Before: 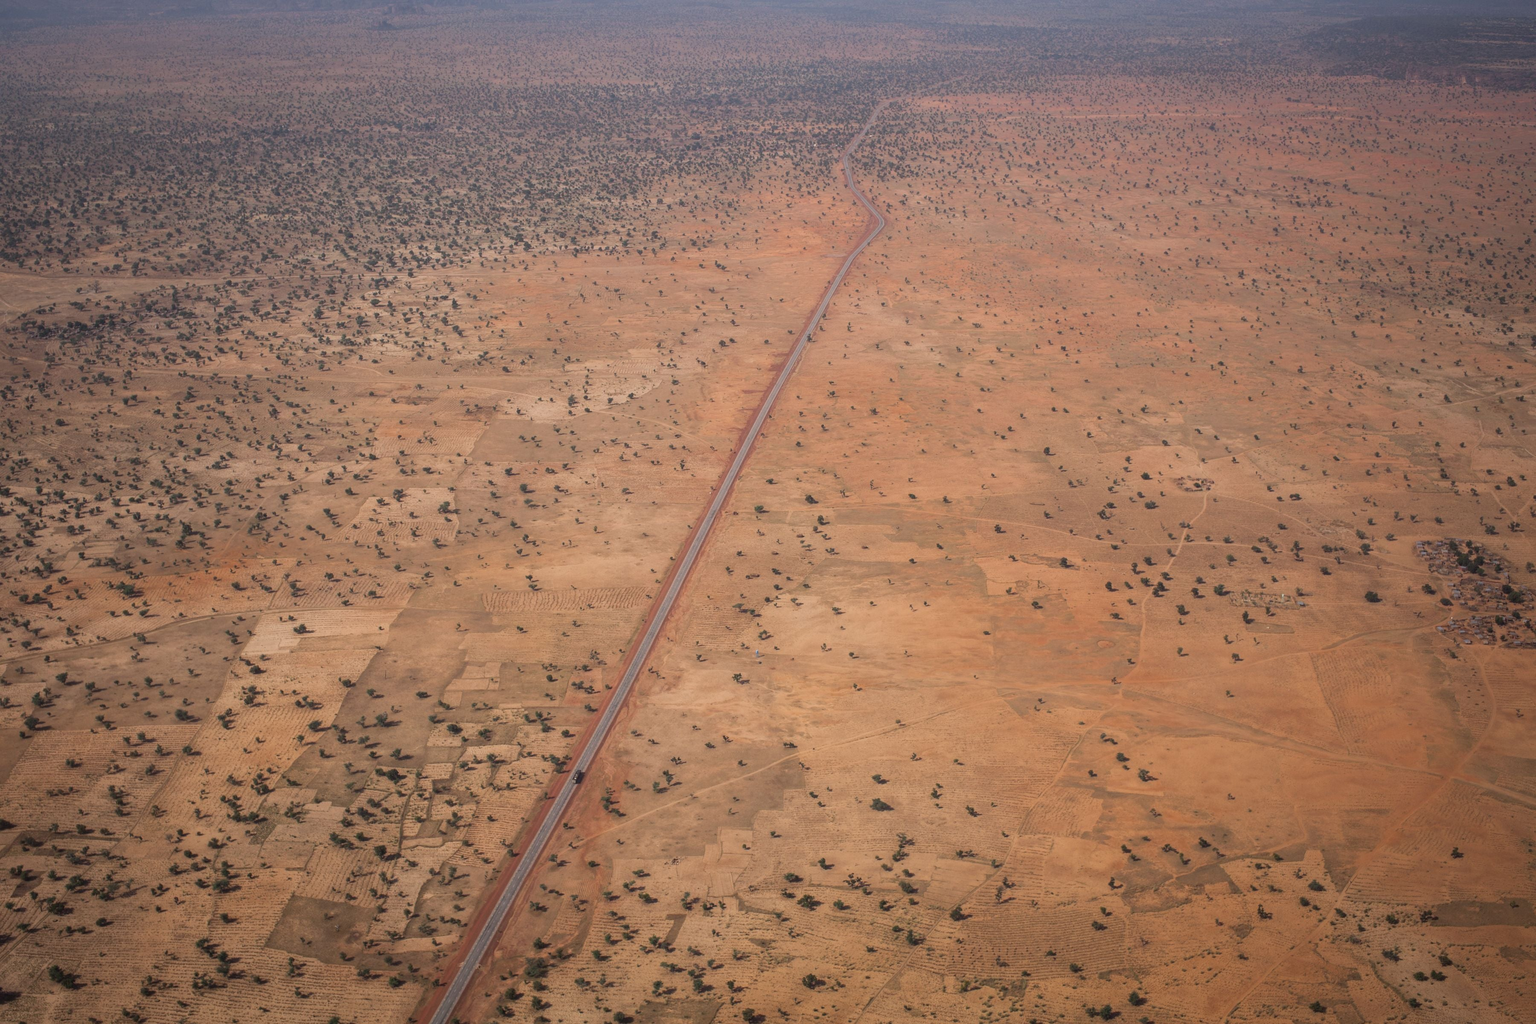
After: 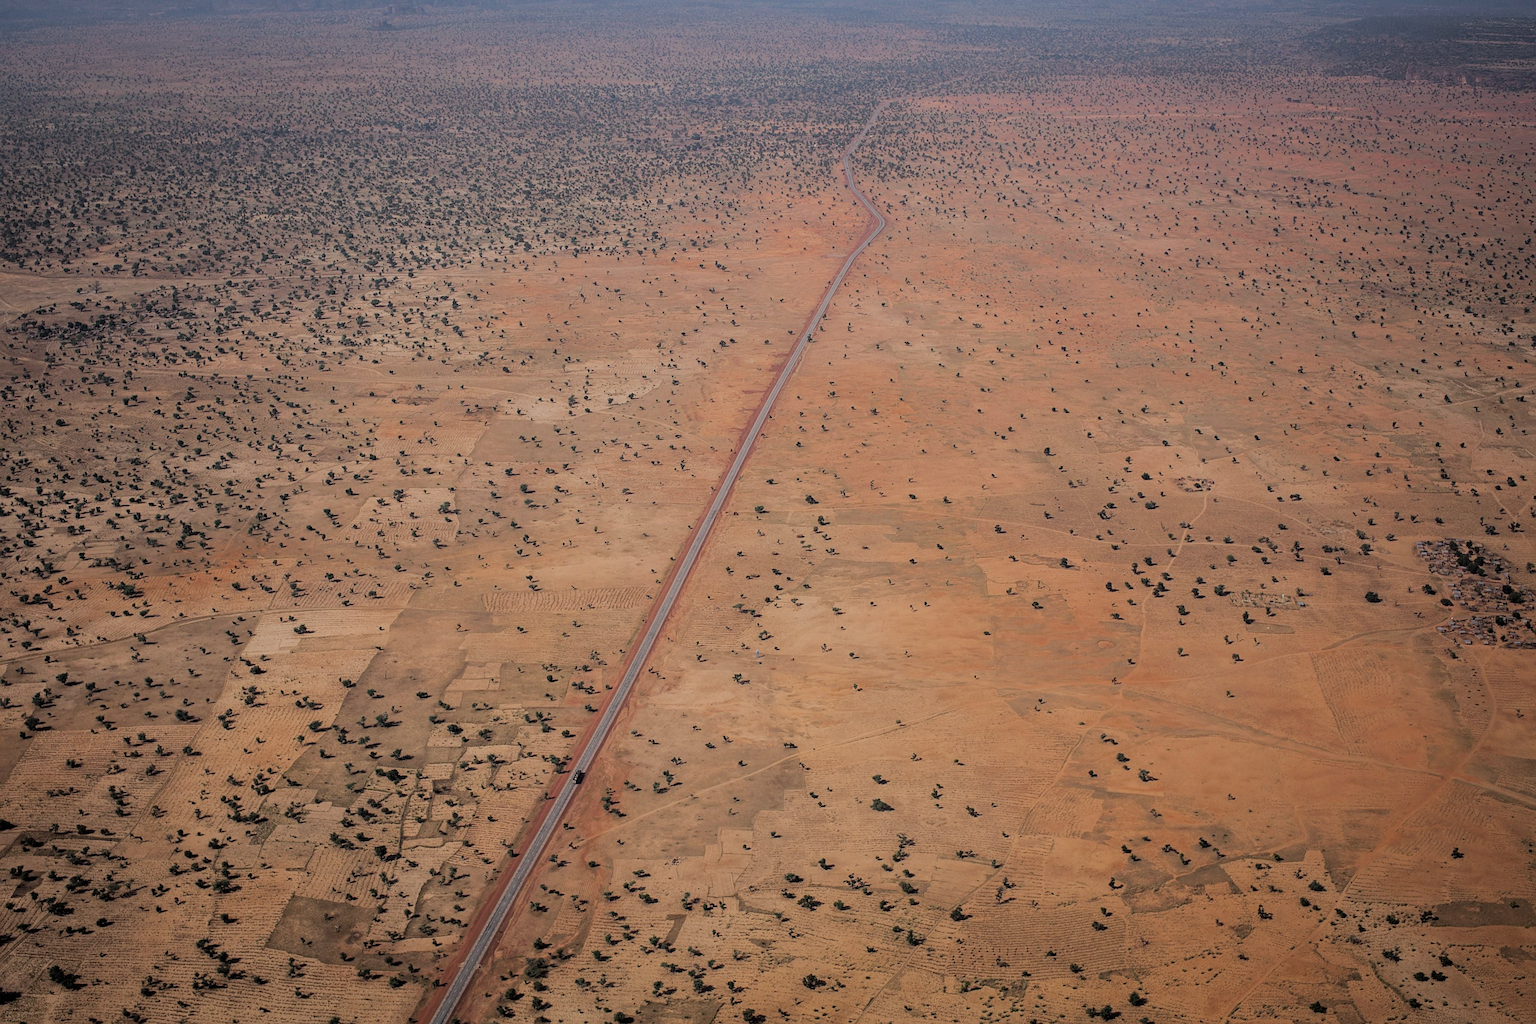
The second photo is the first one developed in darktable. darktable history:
contrast brightness saturation: contrast 0.015, saturation -0.047
sharpen: on, module defaults
filmic rgb: black relative exposure -6.06 EV, white relative exposure 6.97 EV, hardness 2.24, color science v6 (2022)
haze removal: compatibility mode true, adaptive false
